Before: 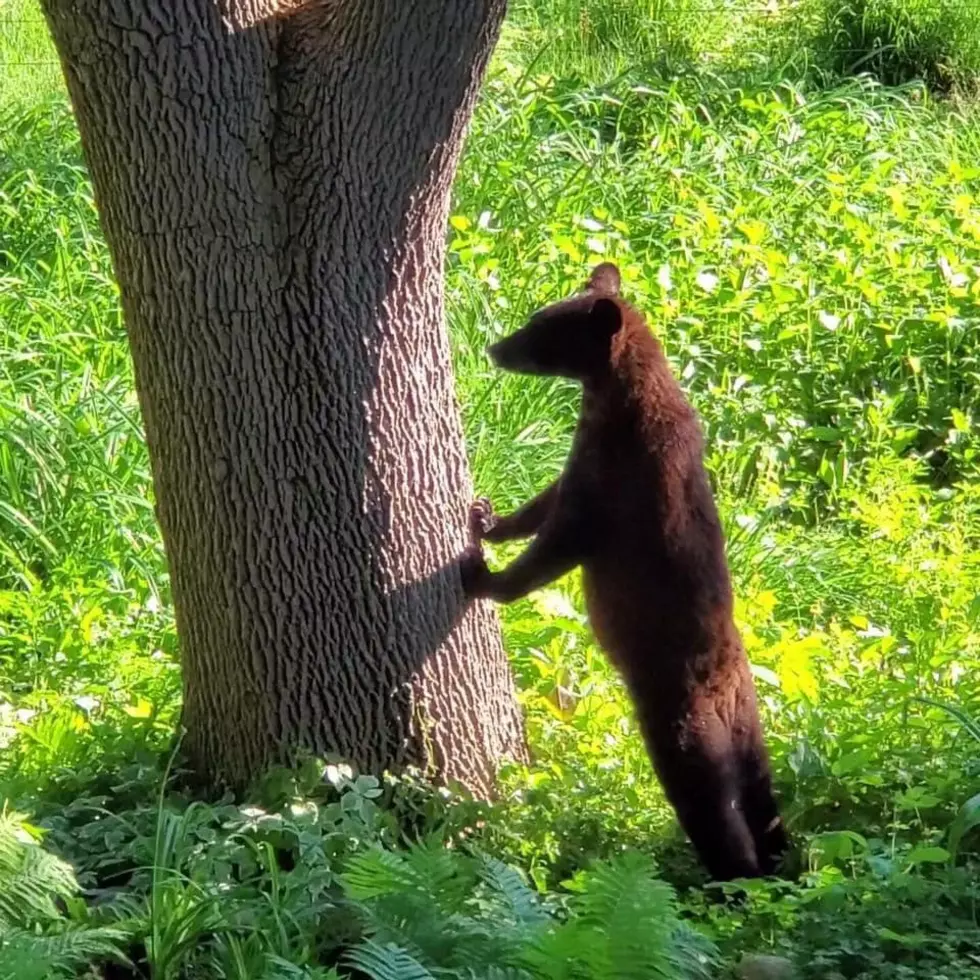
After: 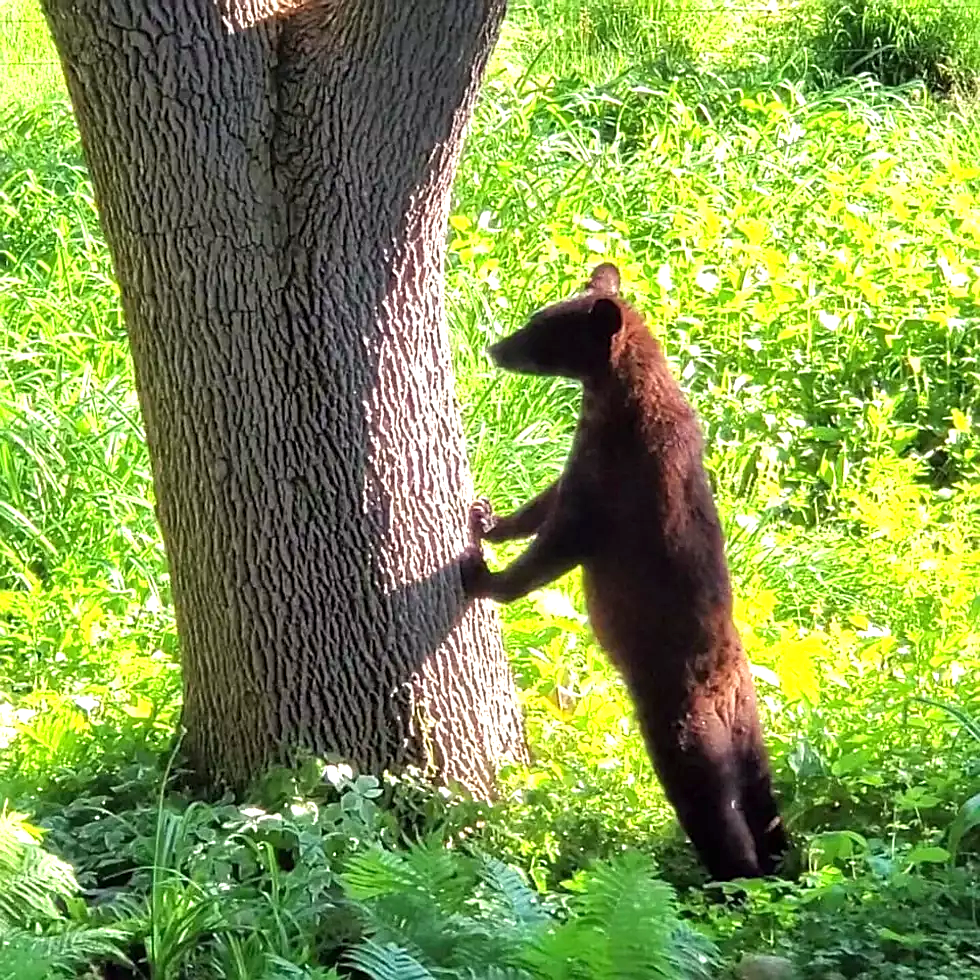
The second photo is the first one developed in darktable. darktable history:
exposure: black level correction 0, exposure 0.7 EV, compensate exposure bias true, compensate highlight preservation false
levels: levels [0, 0.476, 0.951]
sharpen: on, module defaults
